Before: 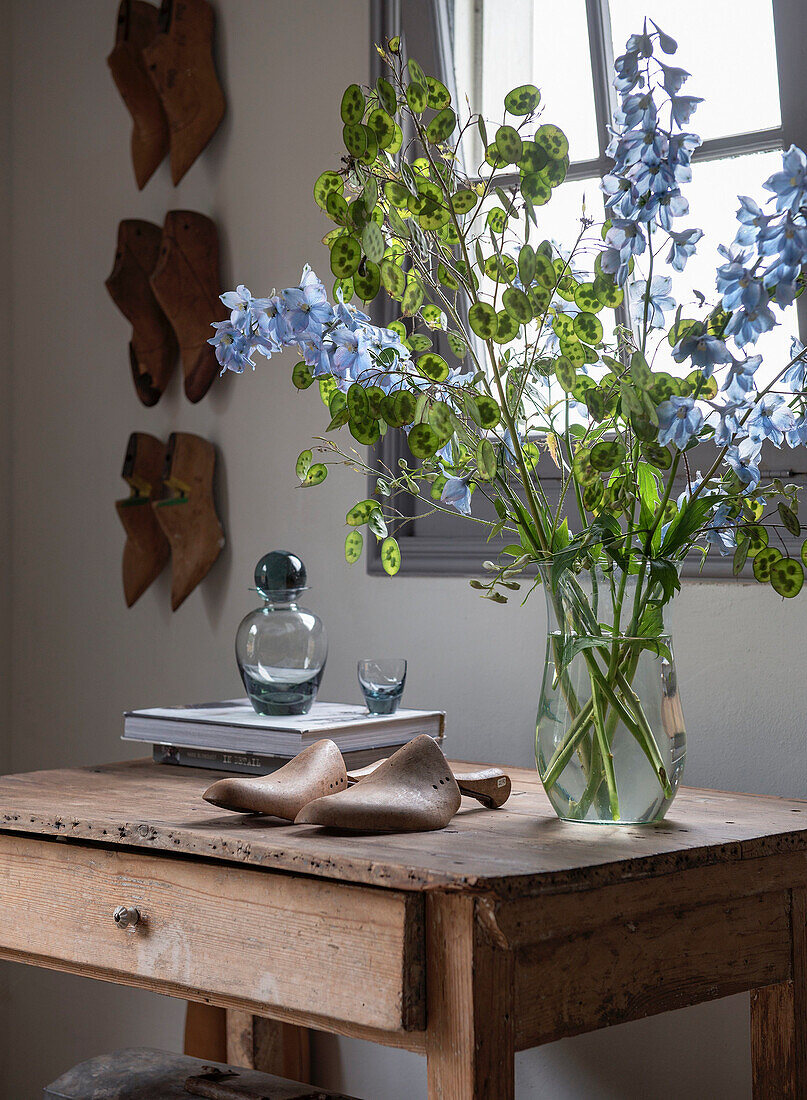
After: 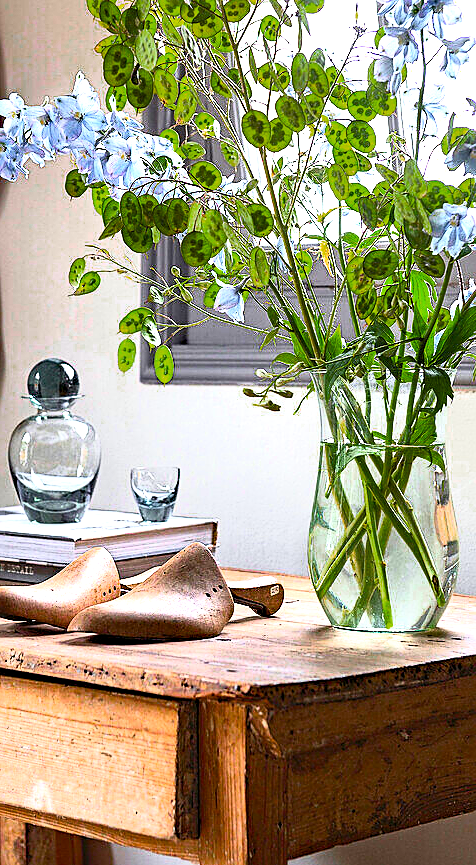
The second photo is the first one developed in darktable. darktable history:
base curve: curves: ch0 [(0, 0) (0.579, 0.807) (1, 1)], preserve colors average RGB
exposure: black level correction 0, exposure 1.1 EV, compensate exposure bias true, compensate highlight preservation false
contrast brightness saturation: saturation -0.056
haze removal: compatibility mode true, adaptive false
sharpen: on, module defaults
color balance rgb: perceptual saturation grading › global saturation 36.239%, perceptual brilliance grading › highlights 14.18%, perceptual brilliance grading › shadows -19.101%, global vibrance 20%
crop and rotate: left 28.193%, top 17.535%, right 12.785%, bottom 3.756%
color zones: curves: ch0 [(0, 0.48) (0.209, 0.398) (0.305, 0.332) (0.429, 0.493) (0.571, 0.5) (0.714, 0.5) (0.857, 0.5) (1, 0.48)]; ch1 [(0, 0.633) (0.143, 0.586) (0.286, 0.489) (0.429, 0.448) (0.571, 0.31) (0.714, 0.335) (0.857, 0.492) (1, 0.633)]; ch2 [(0, 0.448) (0.143, 0.498) (0.286, 0.5) (0.429, 0.5) (0.571, 0.5) (0.714, 0.5) (0.857, 0.5) (1, 0.448)]
